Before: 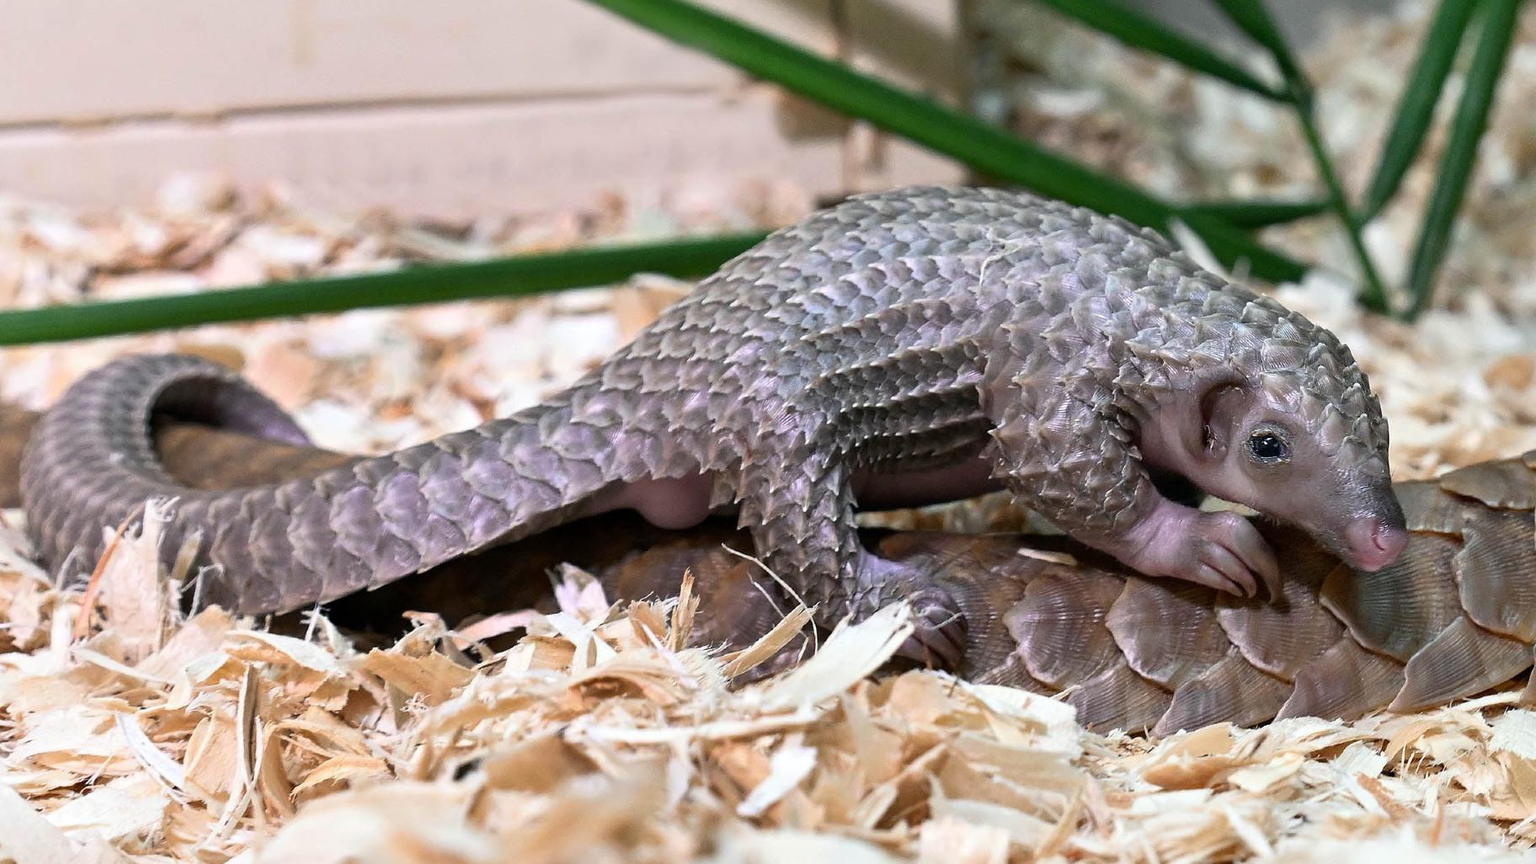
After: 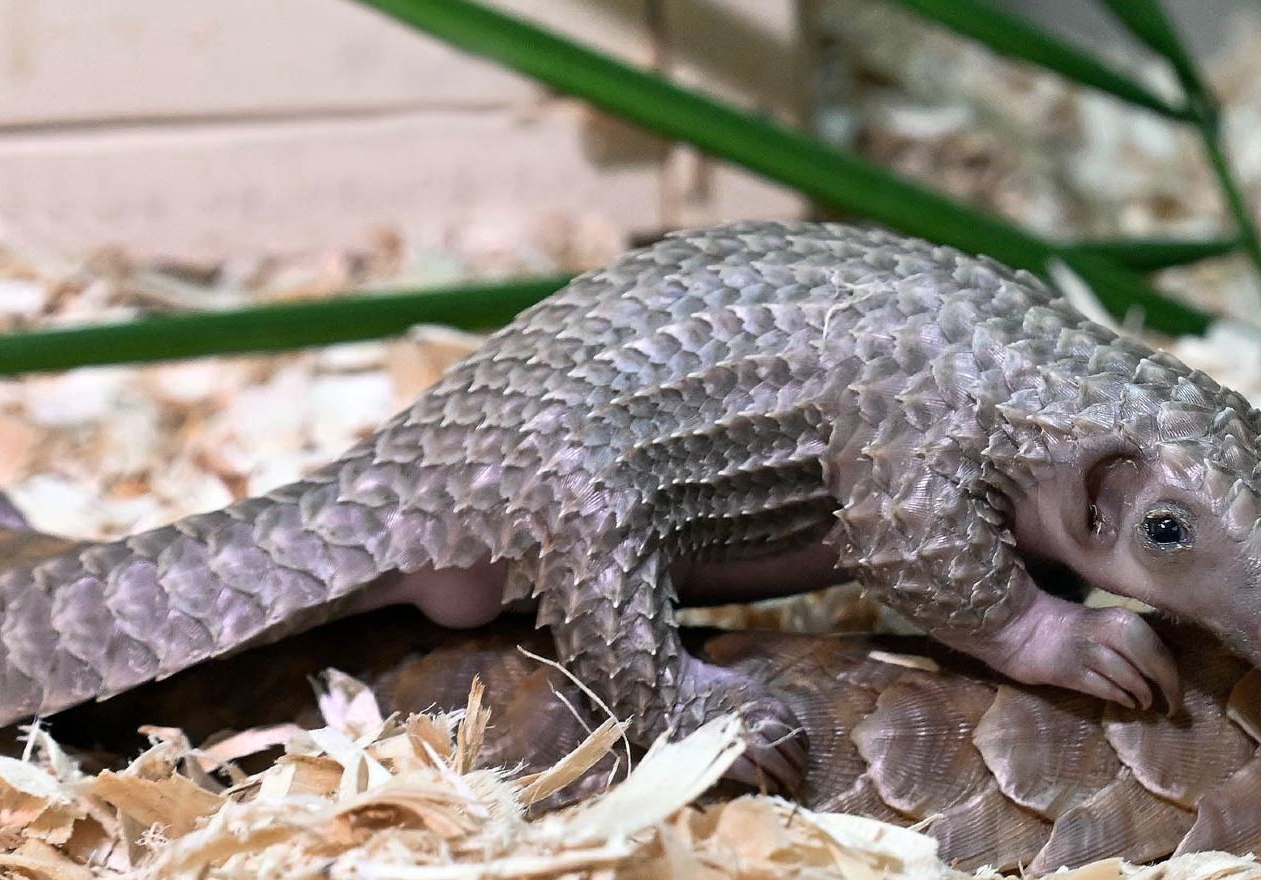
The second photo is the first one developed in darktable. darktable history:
crop: left 18.669%, right 12.165%, bottom 14.196%
color zones: curves: ch0 [(0.004, 0.305) (0.261, 0.623) (0.389, 0.399) (0.708, 0.571) (0.947, 0.34)]; ch1 [(0.025, 0.645) (0.229, 0.584) (0.326, 0.551) (0.484, 0.262) (0.757, 0.643)], mix -137.35%
